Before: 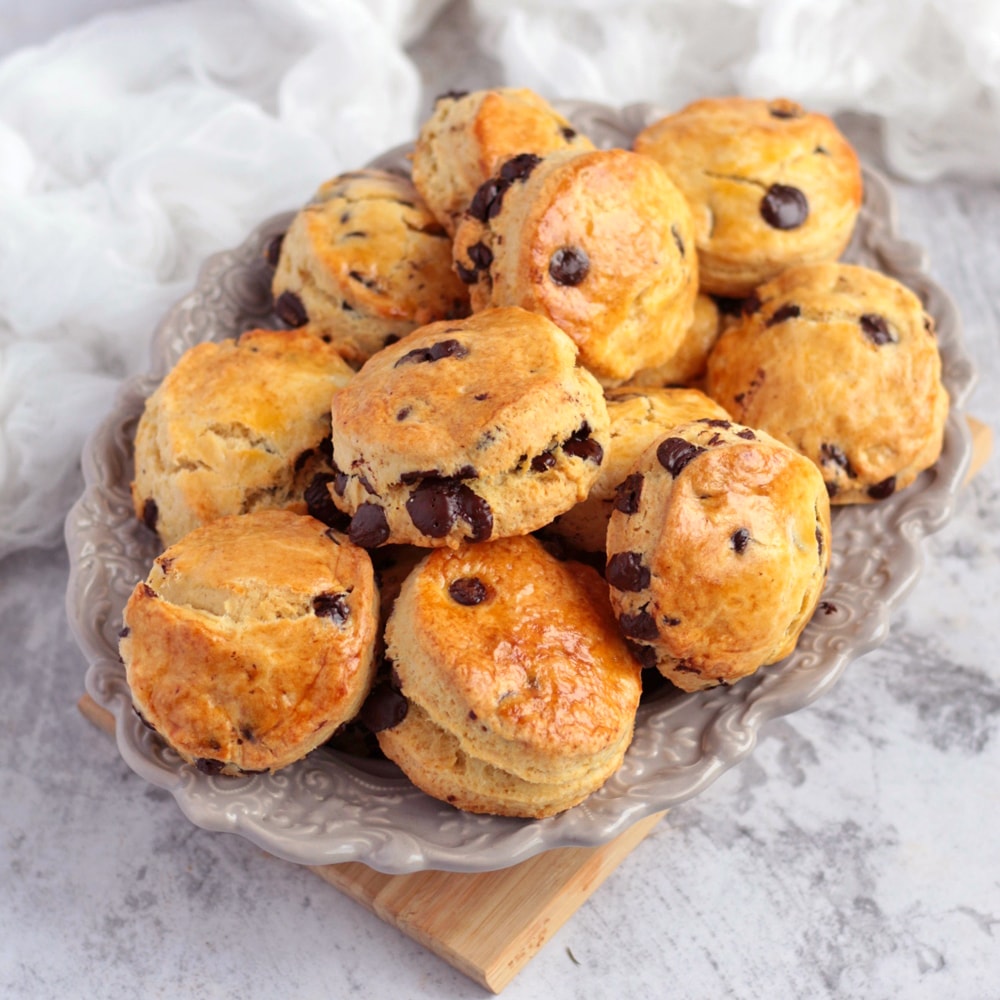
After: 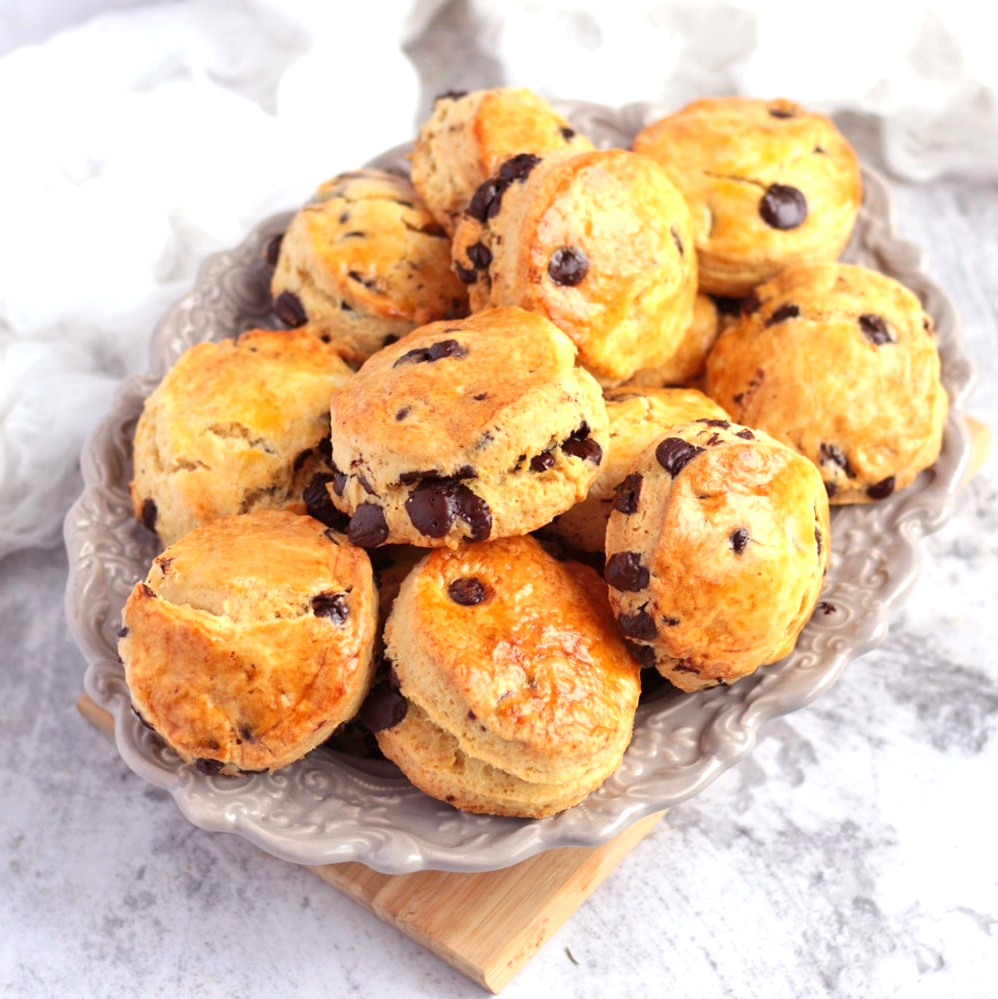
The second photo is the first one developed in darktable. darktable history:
exposure: black level correction 0, exposure 0.5 EV, compensate highlight preservation false
crop and rotate: left 0.163%, bottom 0.002%
